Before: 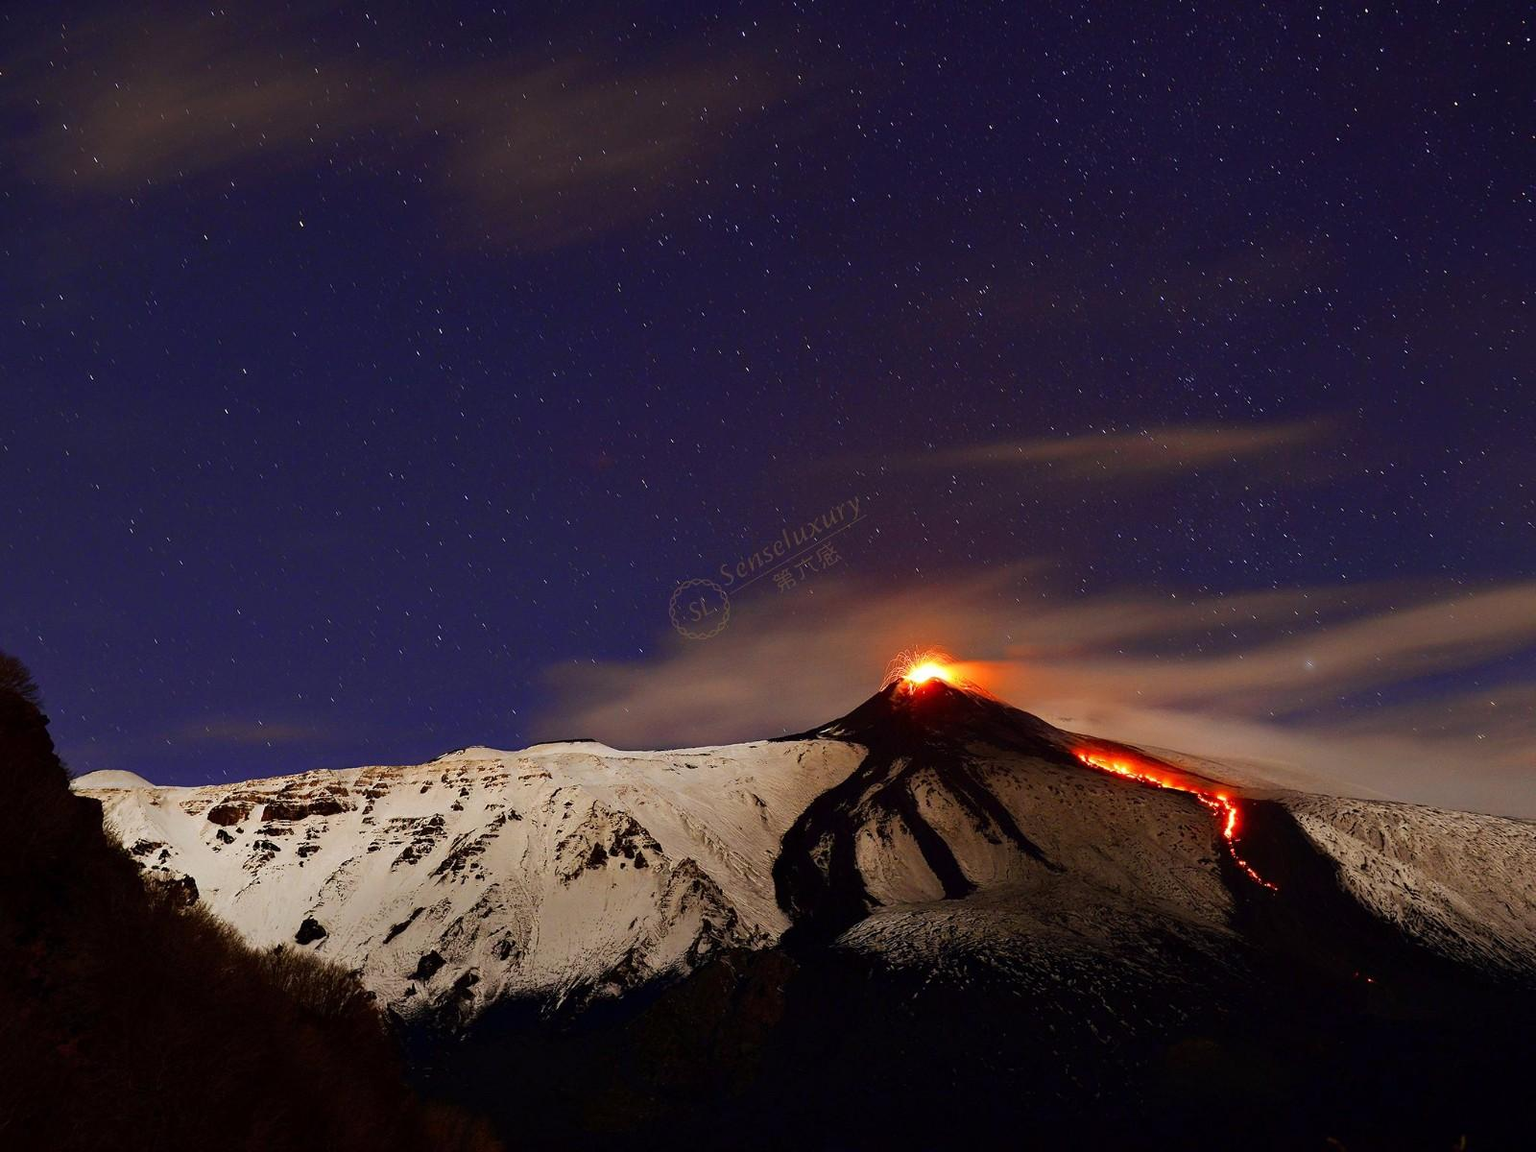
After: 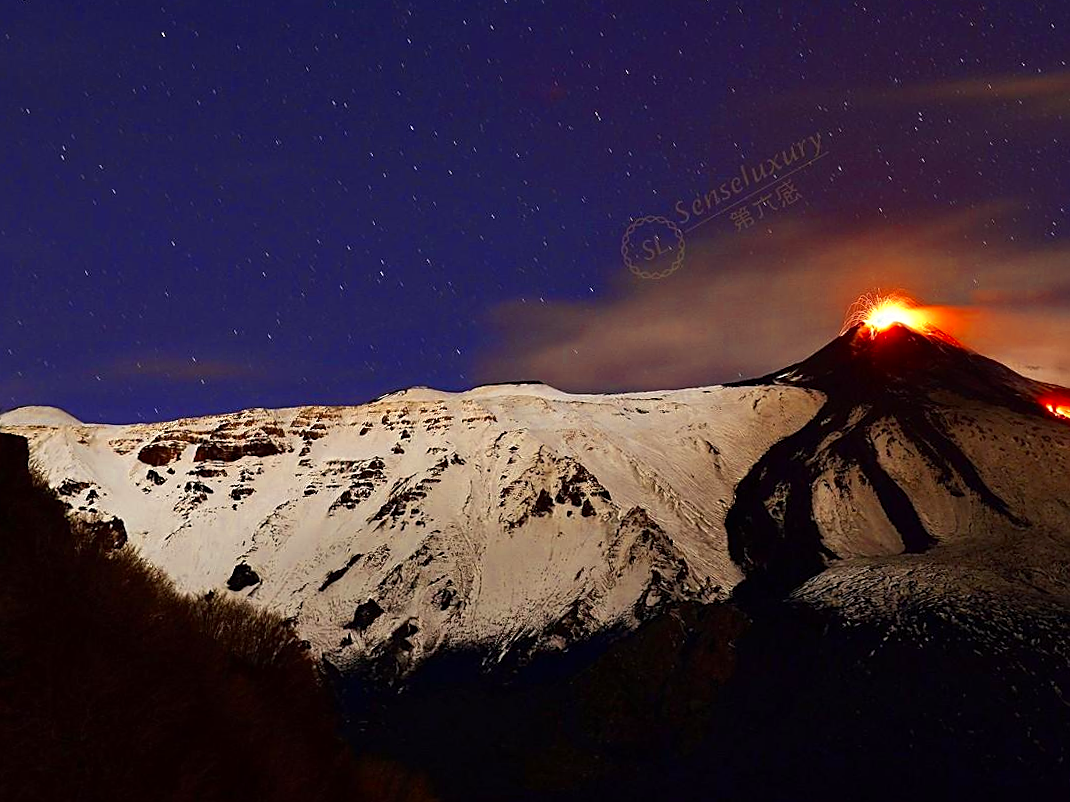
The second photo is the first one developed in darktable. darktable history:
exposure: compensate highlight preservation false
color zones: curves: ch0 [(0.004, 0.305) (0.261, 0.623) (0.389, 0.399) (0.708, 0.571) (0.947, 0.34)]; ch1 [(0.025, 0.645) (0.229, 0.584) (0.326, 0.551) (0.484, 0.262) (0.757, 0.643)]
sharpen: on, module defaults
crop and rotate: angle -0.82°, left 3.85%, top 31.828%, right 27.992%
